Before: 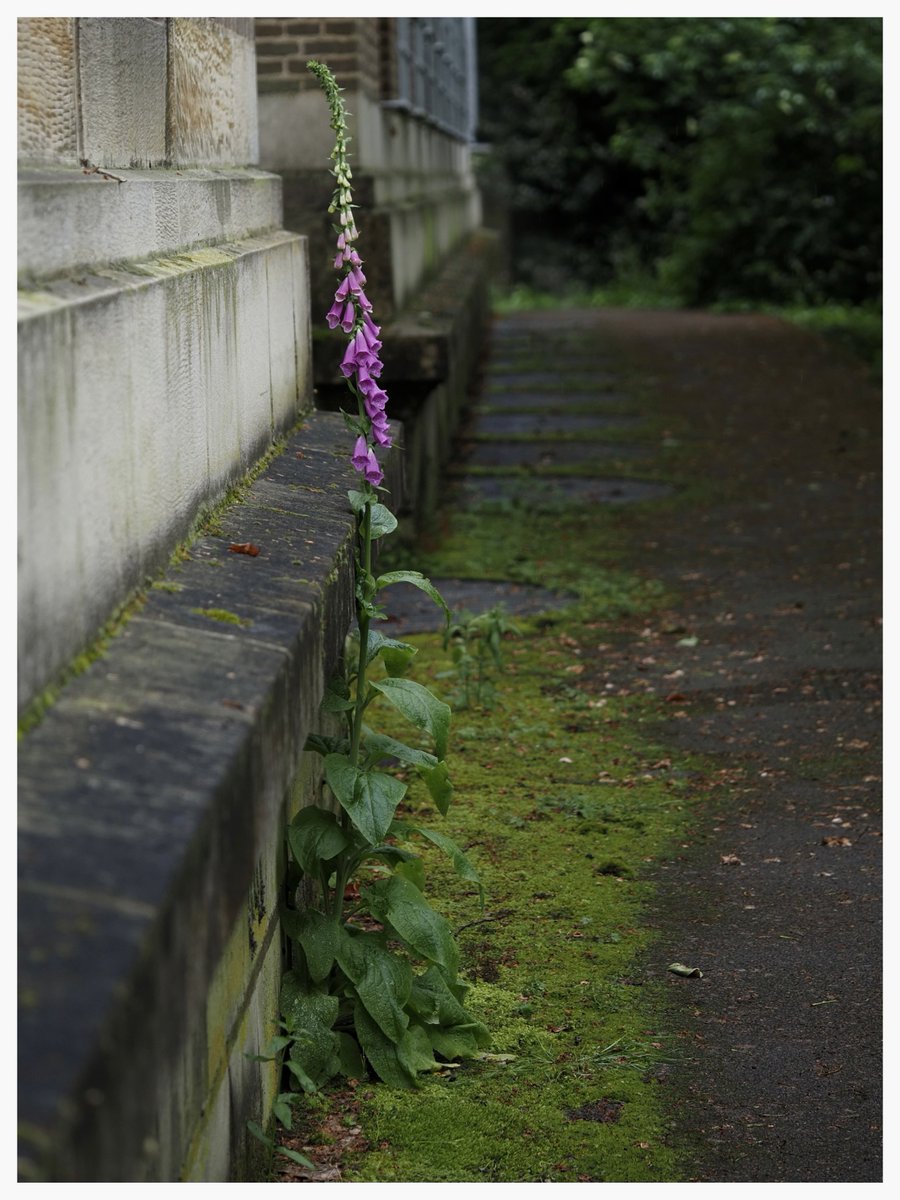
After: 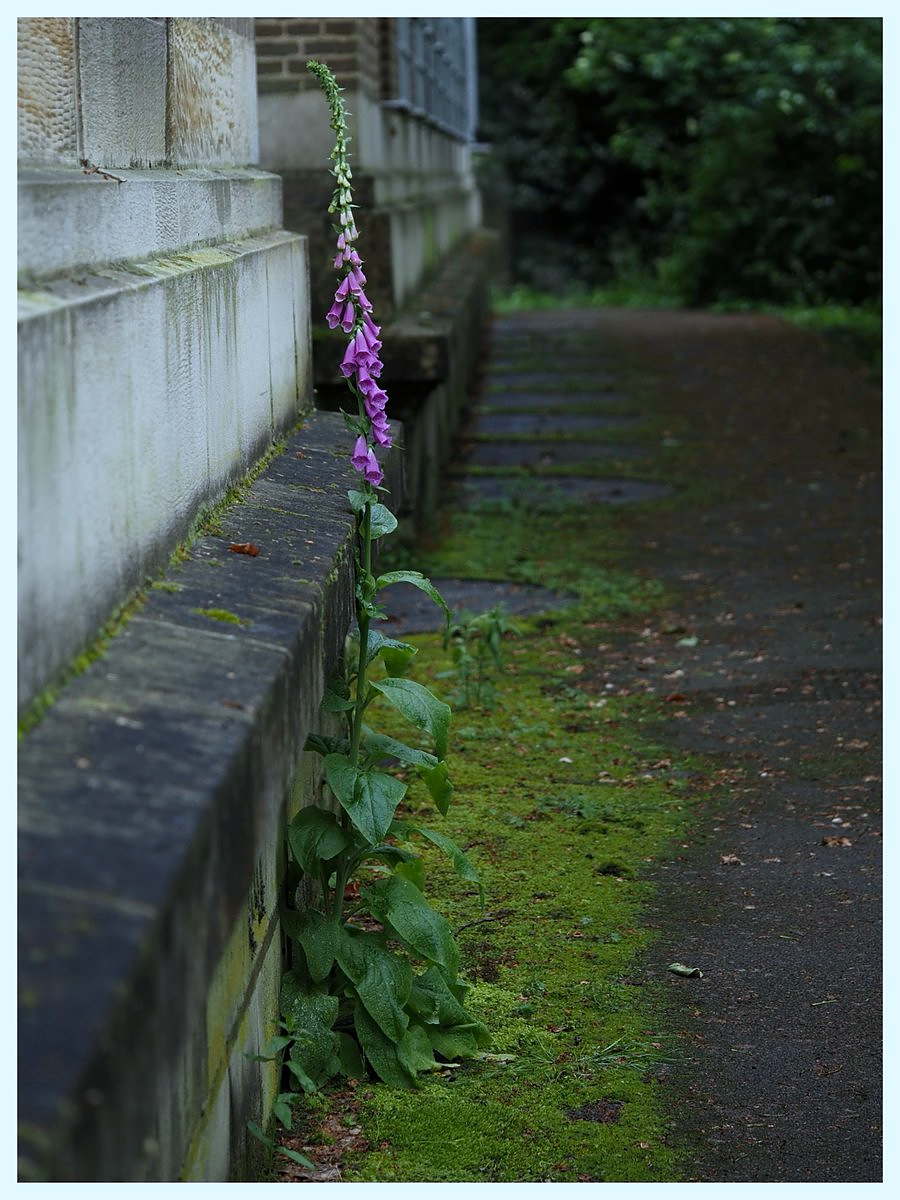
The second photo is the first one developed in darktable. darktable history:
white balance: red 0.924, blue 1.095
sharpen: radius 1
